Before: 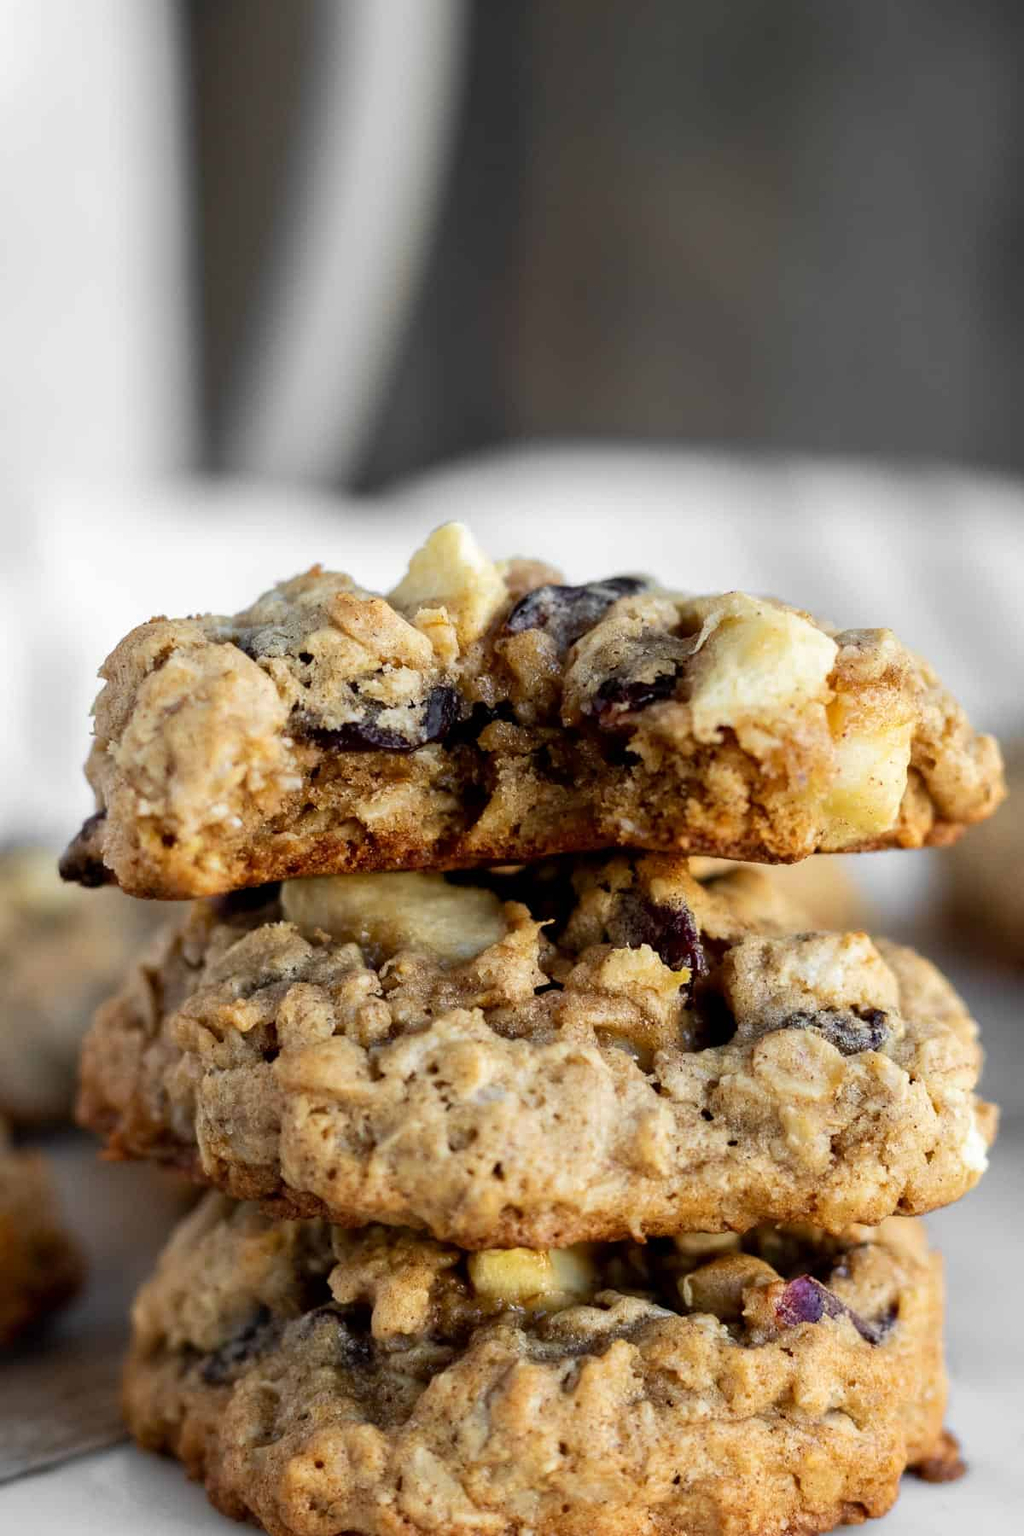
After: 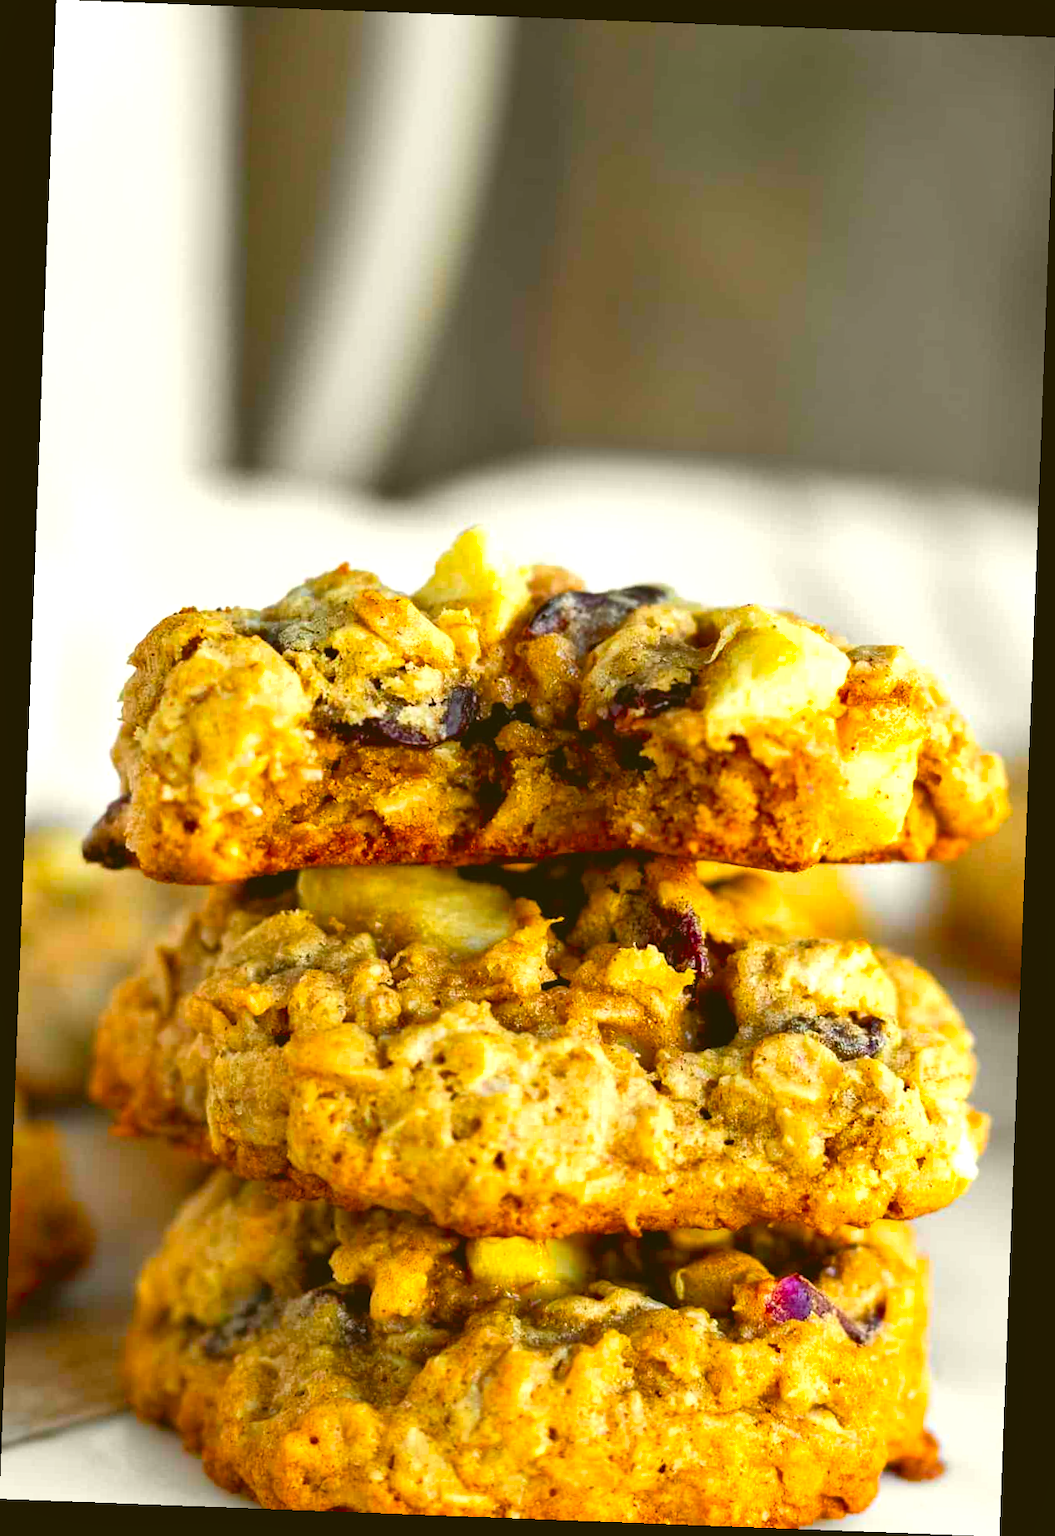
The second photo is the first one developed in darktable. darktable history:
rotate and perspective: rotation 2.17°, automatic cropping off
color balance rgb: linear chroma grading › global chroma 15%, perceptual saturation grading › global saturation 30%
contrast brightness saturation: contrast -0.19, saturation 0.19
exposure: exposure 1 EV, compensate highlight preservation false
shadows and highlights: shadows 22.7, highlights -48.71, soften with gaussian
color correction: highlights a* -1.43, highlights b* 10.12, shadows a* 0.395, shadows b* 19.35
